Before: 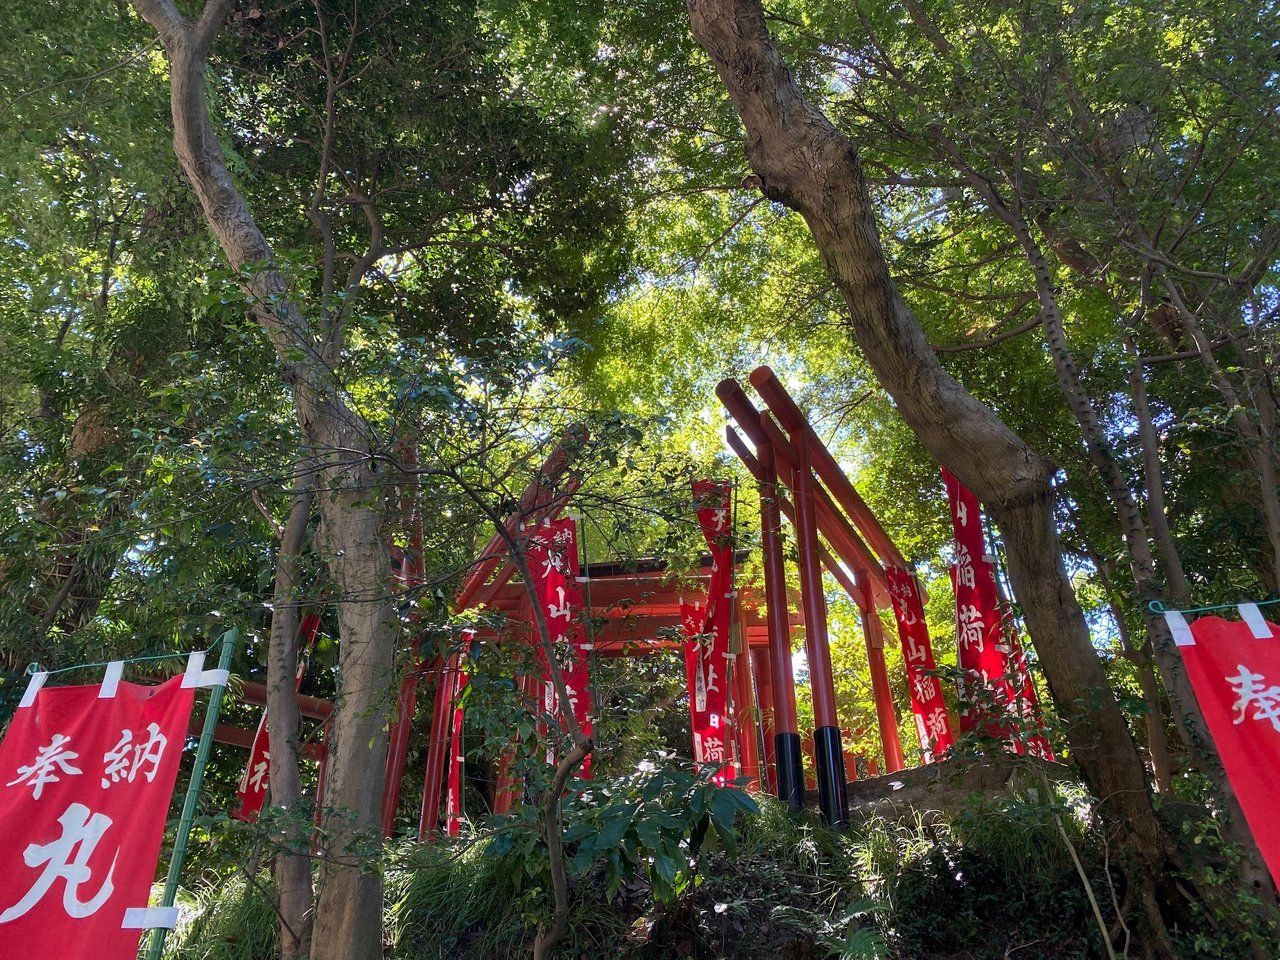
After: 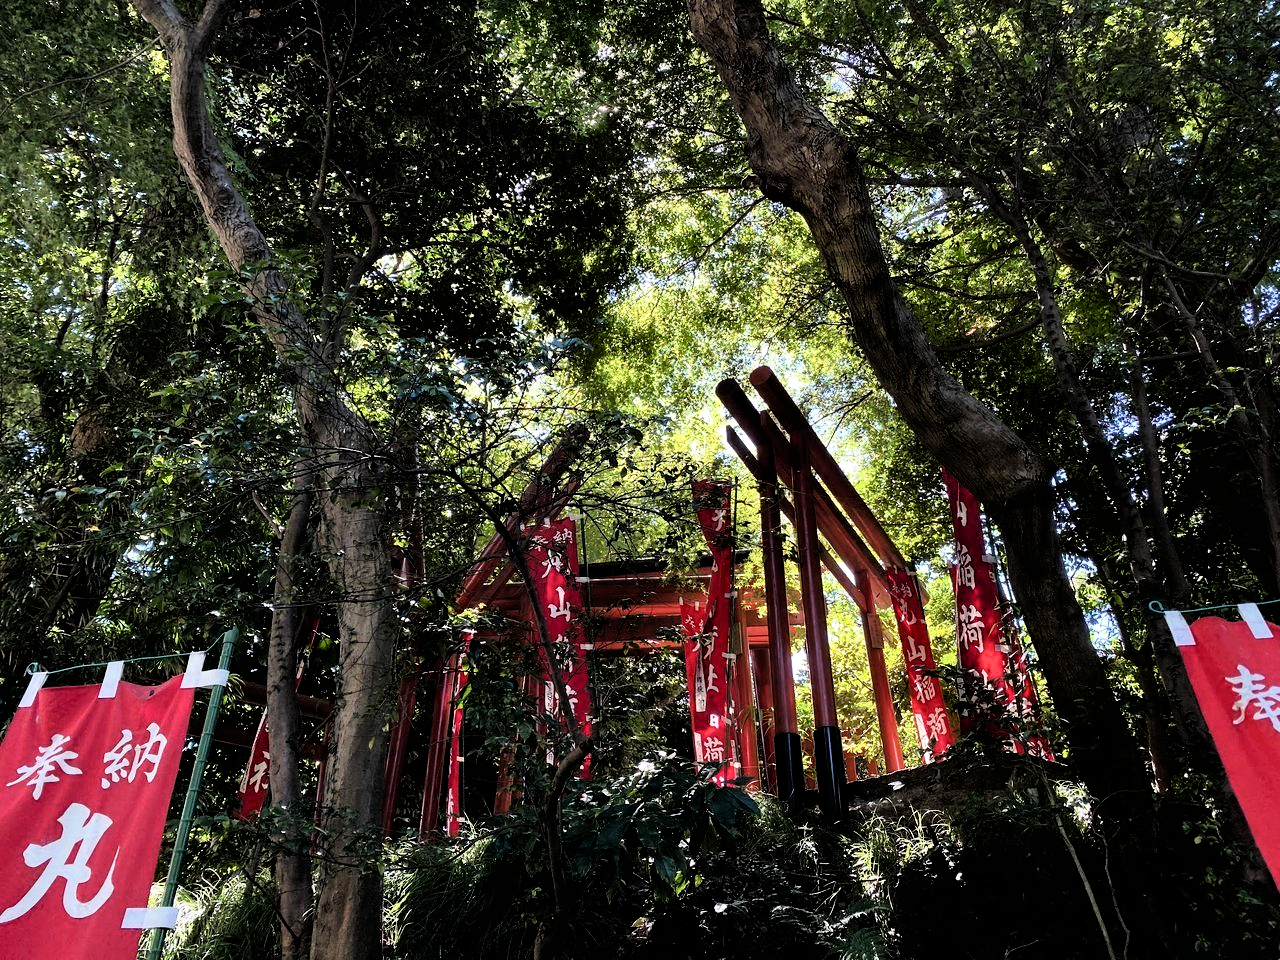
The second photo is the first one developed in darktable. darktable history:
filmic rgb: black relative exposure -3.8 EV, white relative exposure 2.4 EV, dynamic range scaling -49.49%, hardness 3.44, latitude 29.21%, contrast 1.799
